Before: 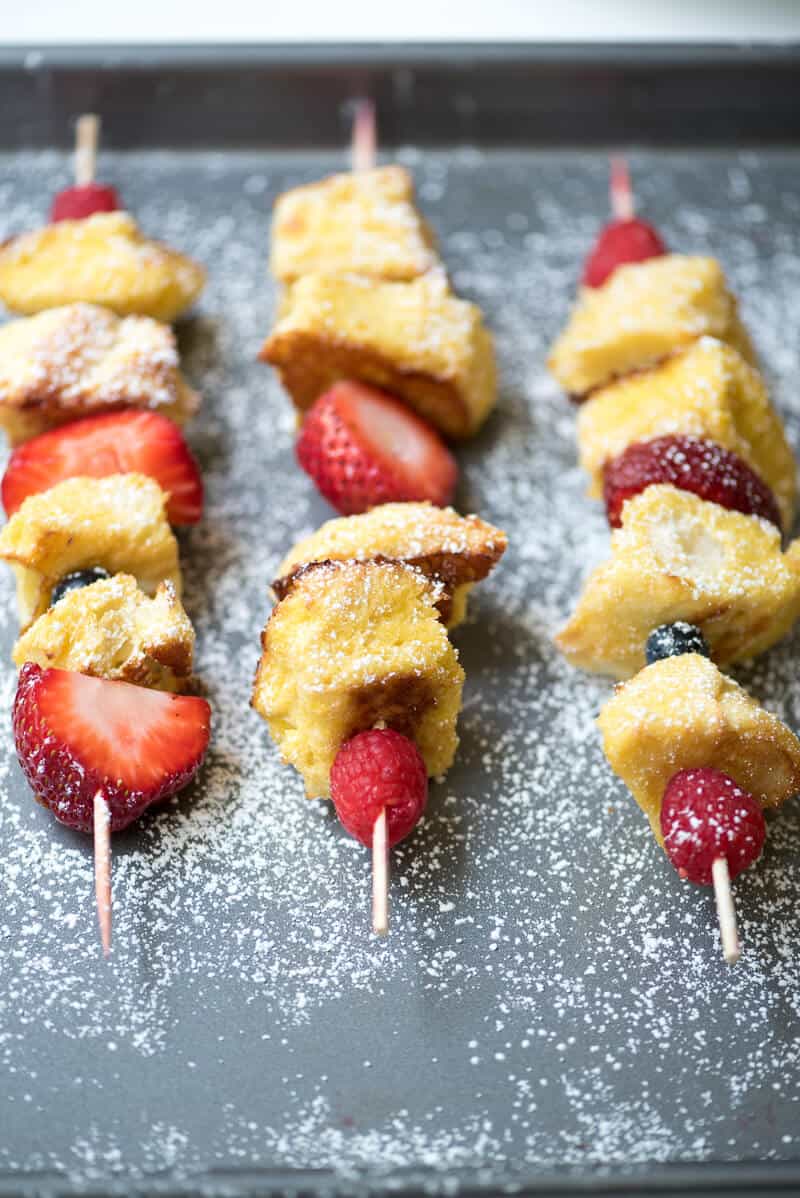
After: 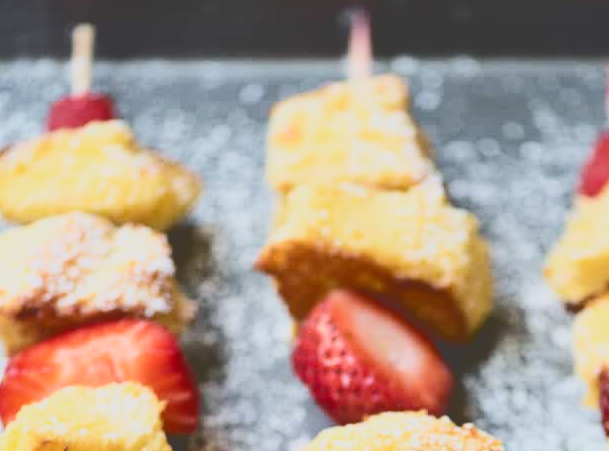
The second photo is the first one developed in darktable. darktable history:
filmic rgb: middle gray luminance 29.17%, black relative exposure -10.28 EV, white relative exposure 5.47 EV, threshold 5.97 EV, target black luminance 0%, hardness 3.96, latitude 1.17%, contrast 1.128, highlights saturation mix 5.51%, shadows ↔ highlights balance 14.82%, color science v6 (2022), enable highlight reconstruction true
crop: left 0.506%, top 7.633%, right 23.282%, bottom 54.562%
tone curve: curves: ch0 [(0, 0) (0.003, 0.235) (0.011, 0.235) (0.025, 0.235) (0.044, 0.235) (0.069, 0.235) (0.1, 0.237) (0.136, 0.239) (0.177, 0.243) (0.224, 0.256) (0.277, 0.287) (0.335, 0.329) (0.399, 0.391) (0.468, 0.476) (0.543, 0.574) (0.623, 0.683) (0.709, 0.778) (0.801, 0.869) (0.898, 0.924) (1, 1)], color space Lab, independent channels, preserve colors none
